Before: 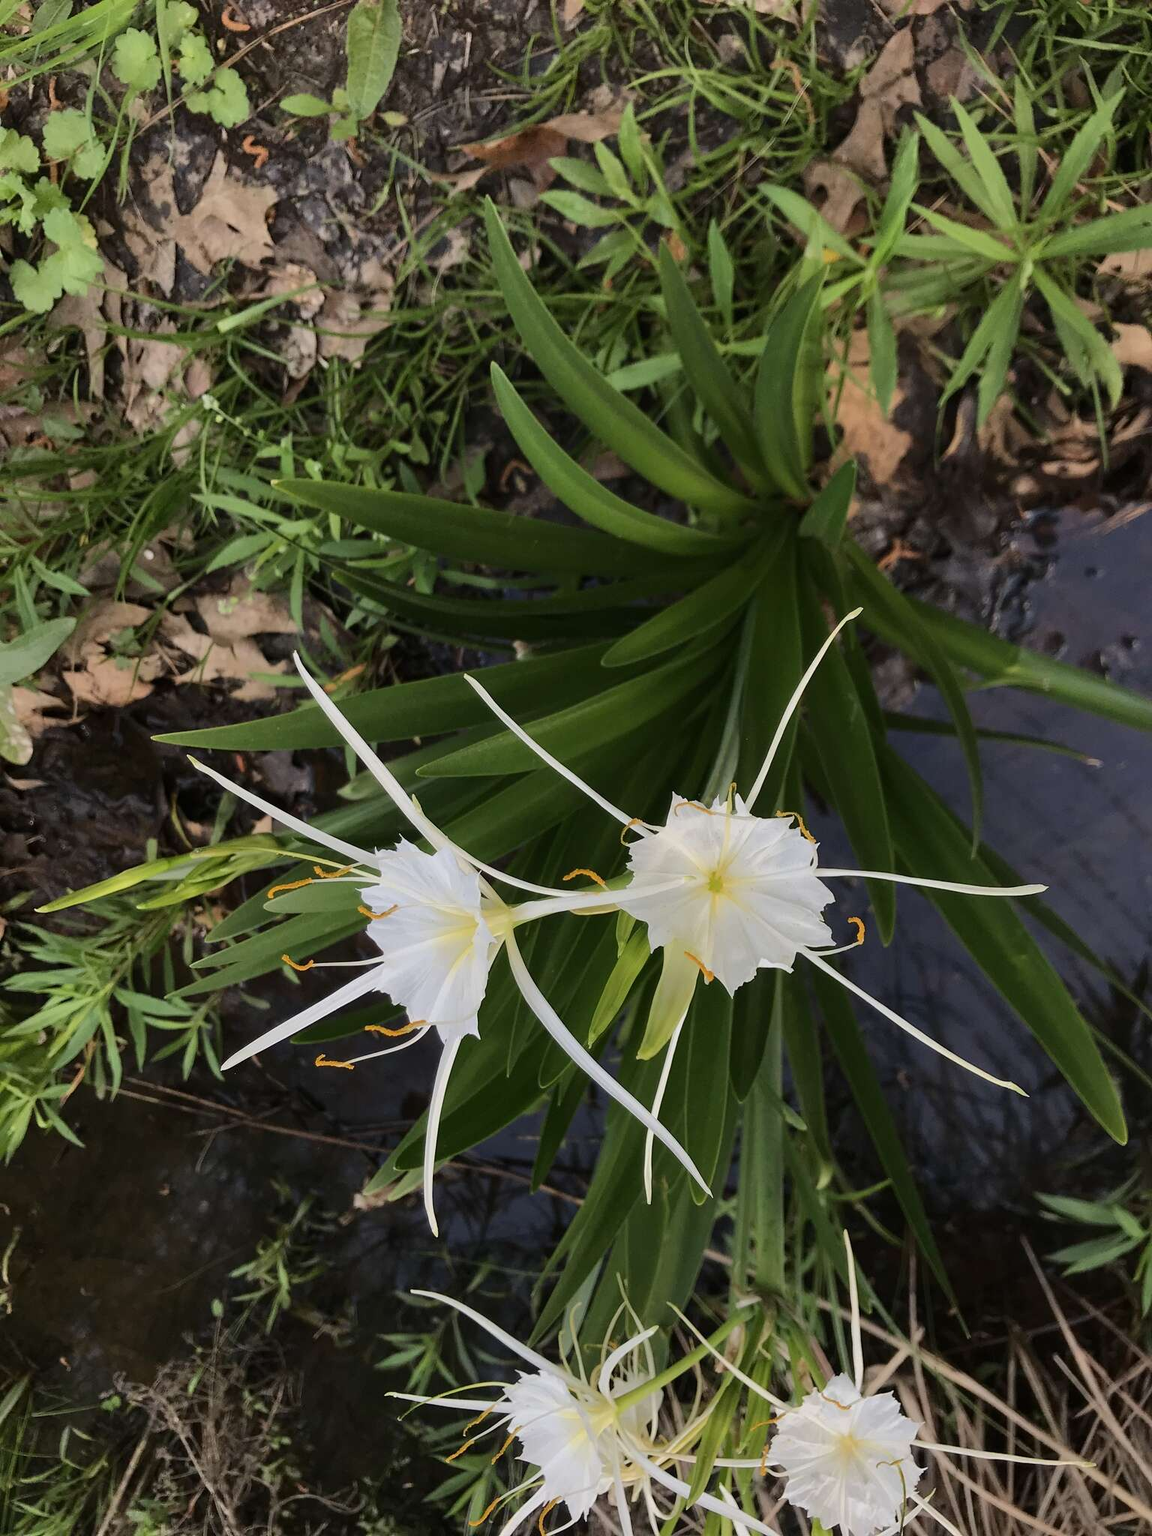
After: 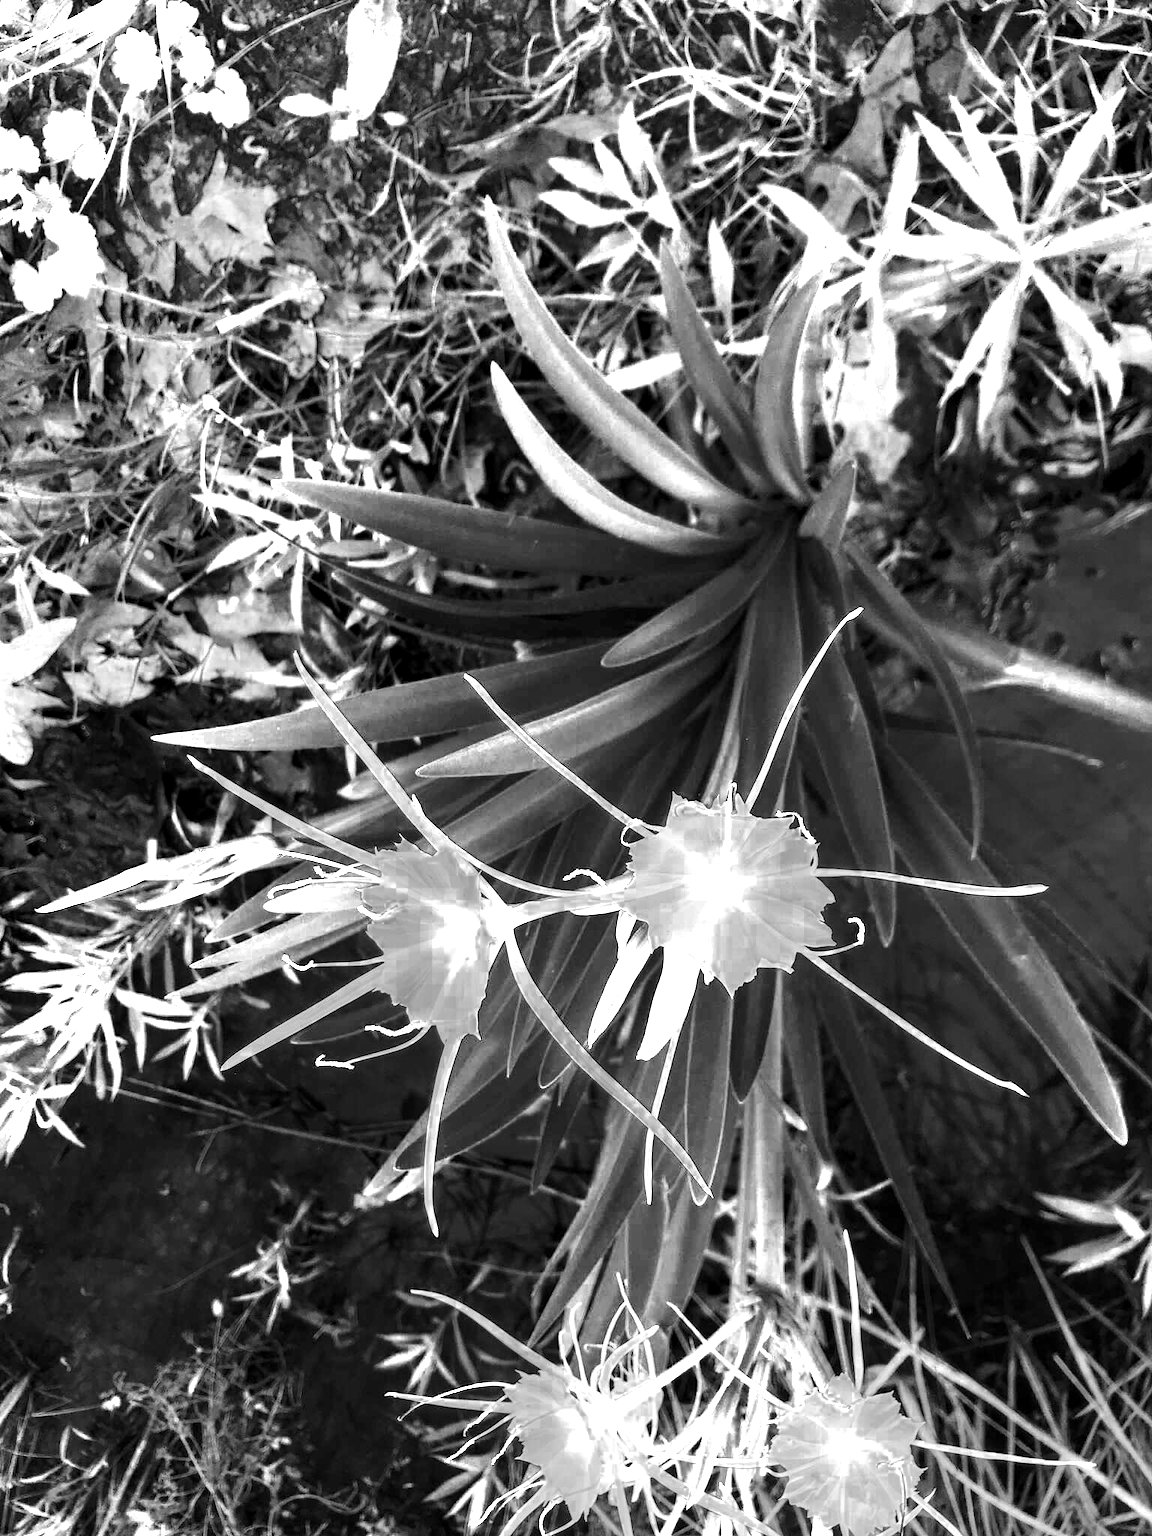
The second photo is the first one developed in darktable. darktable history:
local contrast: detail 130%
color balance rgb: linear chroma grading › global chroma 15%, perceptual saturation grading › global saturation 30%
color zones: curves: ch0 [(0, 0.554) (0.146, 0.662) (0.293, 0.86) (0.503, 0.774) (0.637, 0.106) (0.74, 0.072) (0.866, 0.488) (0.998, 0.569)]; ch1 [(0, 0) (0.143, 0) (0.286, 0) (0.429, 0) (0.571, 0) (0.714, 0) (0.857, 0)]
